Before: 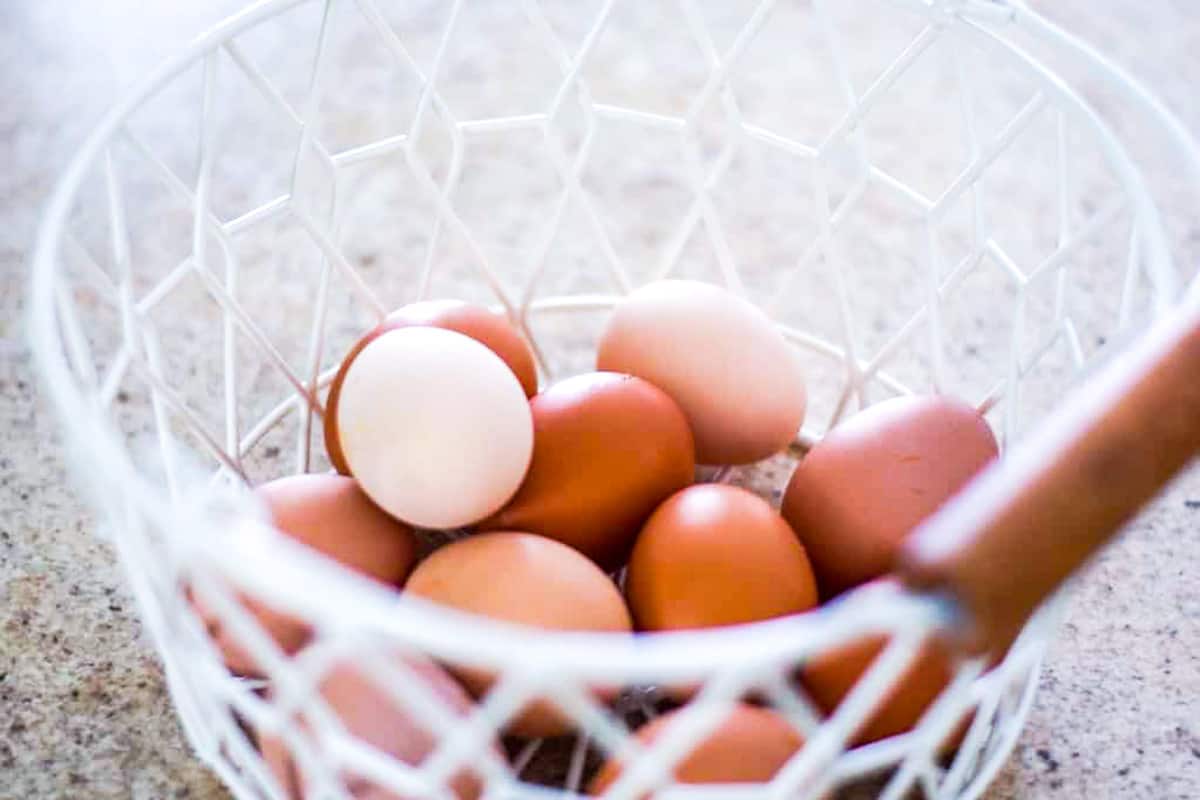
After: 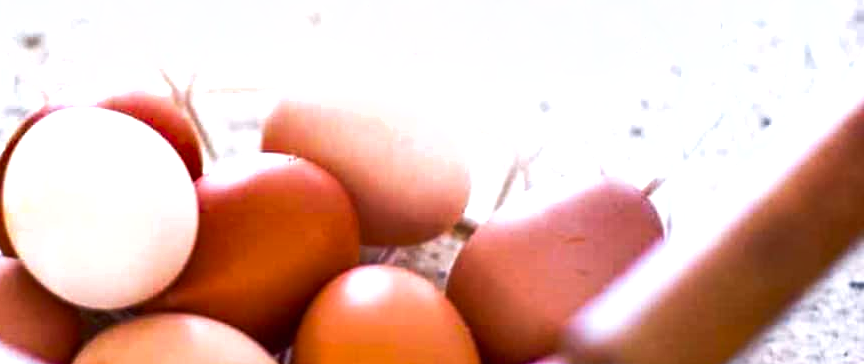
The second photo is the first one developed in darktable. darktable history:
exposure: black level correction 0.001, exposure 0.499 EV, compensate highlight preservation false
tone curve: curves: ch0 [(0, 0) (0.003, 0.032) (0.011, 0.034) (0.025, 0.039) (0.044, 0.055) (0.069, 0.078) (0.1, 0.111) (0.136, 0.147) (0.177, 0.191) (0.224, 0.238) (0.277, 0.291) (0.335, 0.35) (0.399, 0.41) (0.468, 0.48) (0.543, 0.547) (0.623, 0.621) (0.709, 0.699) (0.801, 0.789) (0.898, 0.884) (1, 1)], color space Lab, independent channels, preserve colors none
crop and rotate: left 27.963%, top 27.418%, bottom 27.045%
shadows and highlights: low approximation 0.01, soften with gaussian
base curve: curves: ch0 [(0, 0) (0.472, 0.455) (1, 1)], preserve colors none
